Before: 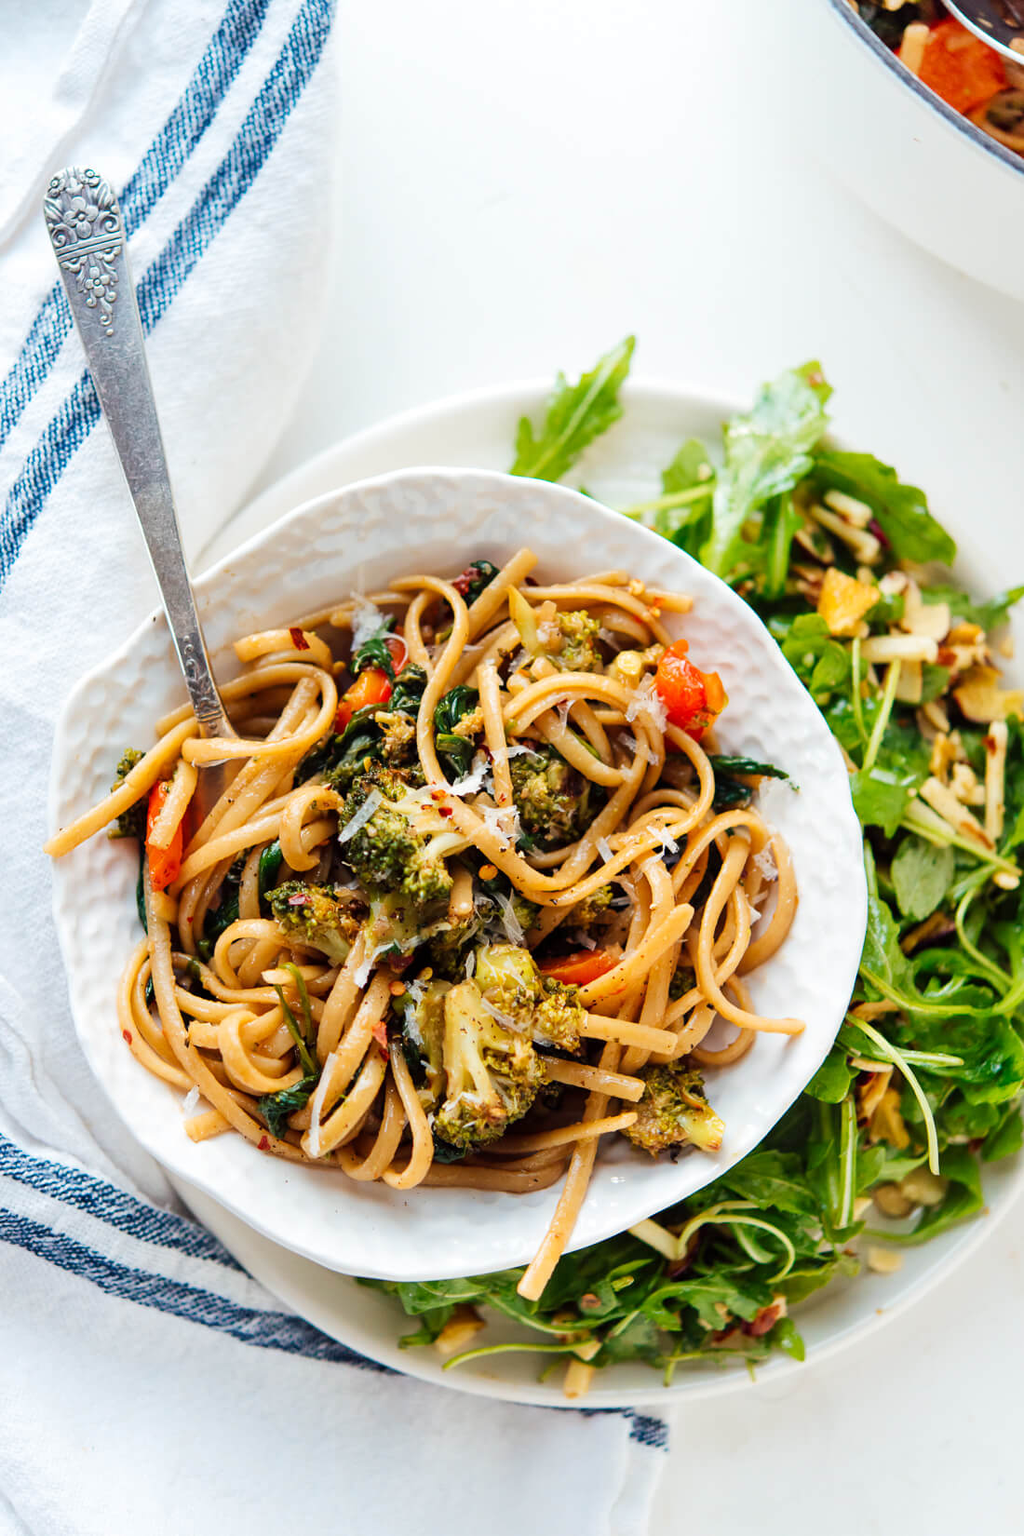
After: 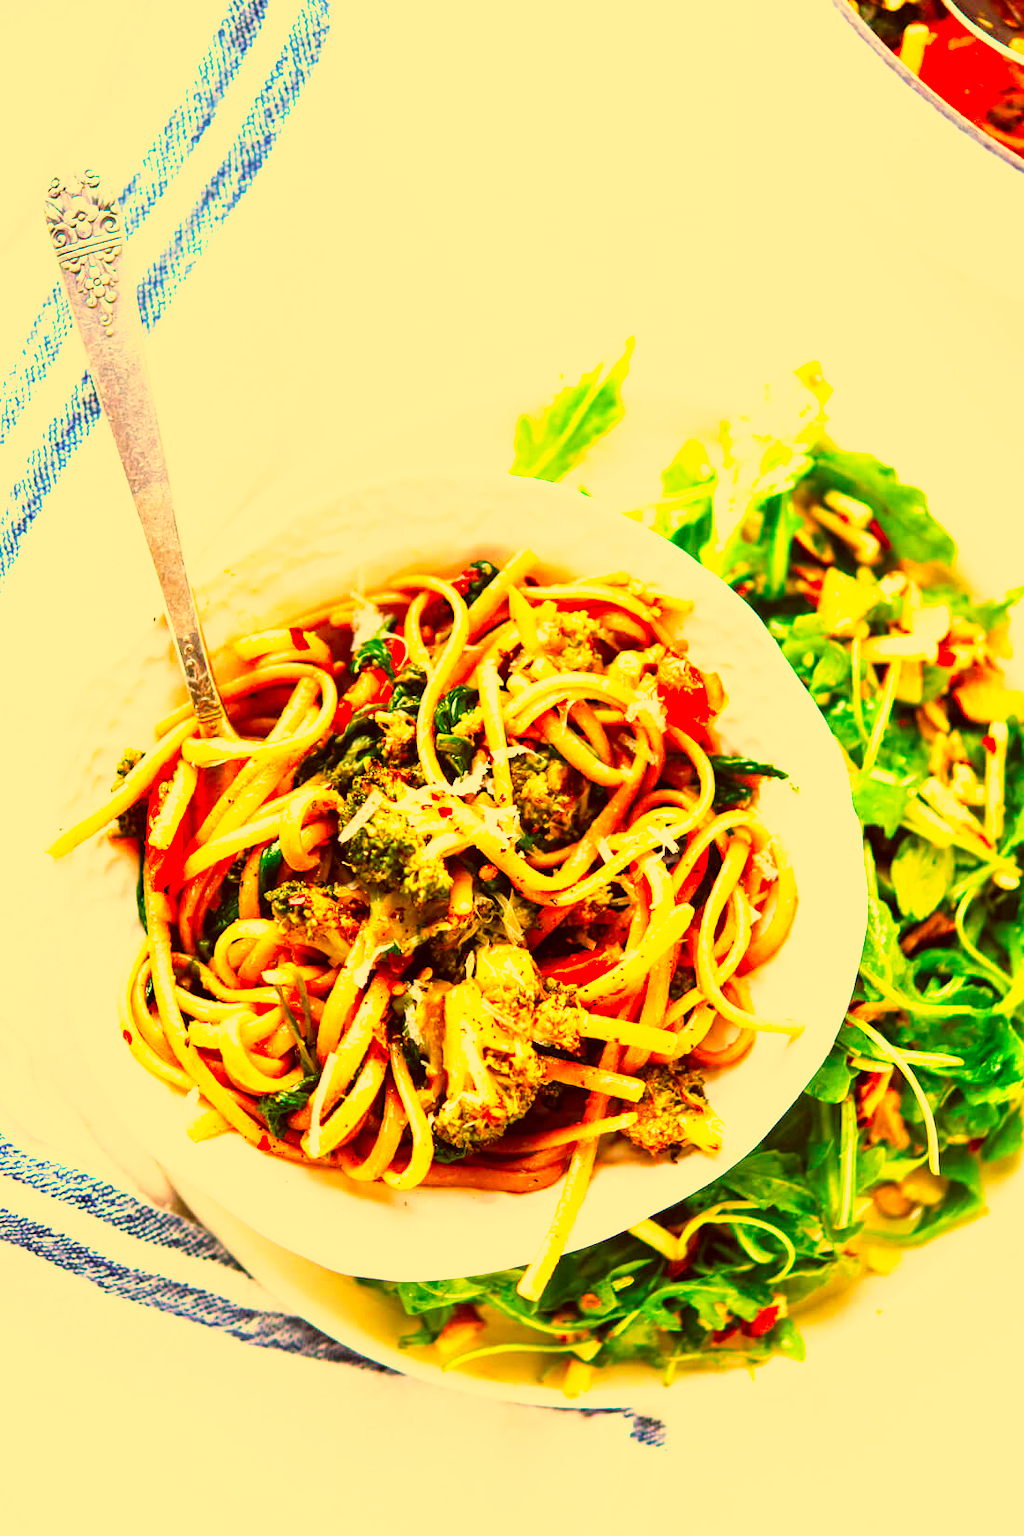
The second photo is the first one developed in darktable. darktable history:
base curve: curves: ch0 [(0, 0) (0.495, 0.917) (1, 1)], preserve colors none
color correction: highlights a* 10.44, highlights b* 30.04, shadows a* 2.73, shadows b* 17.51, saturation 1.72
tone equalizer: on, module defaults
